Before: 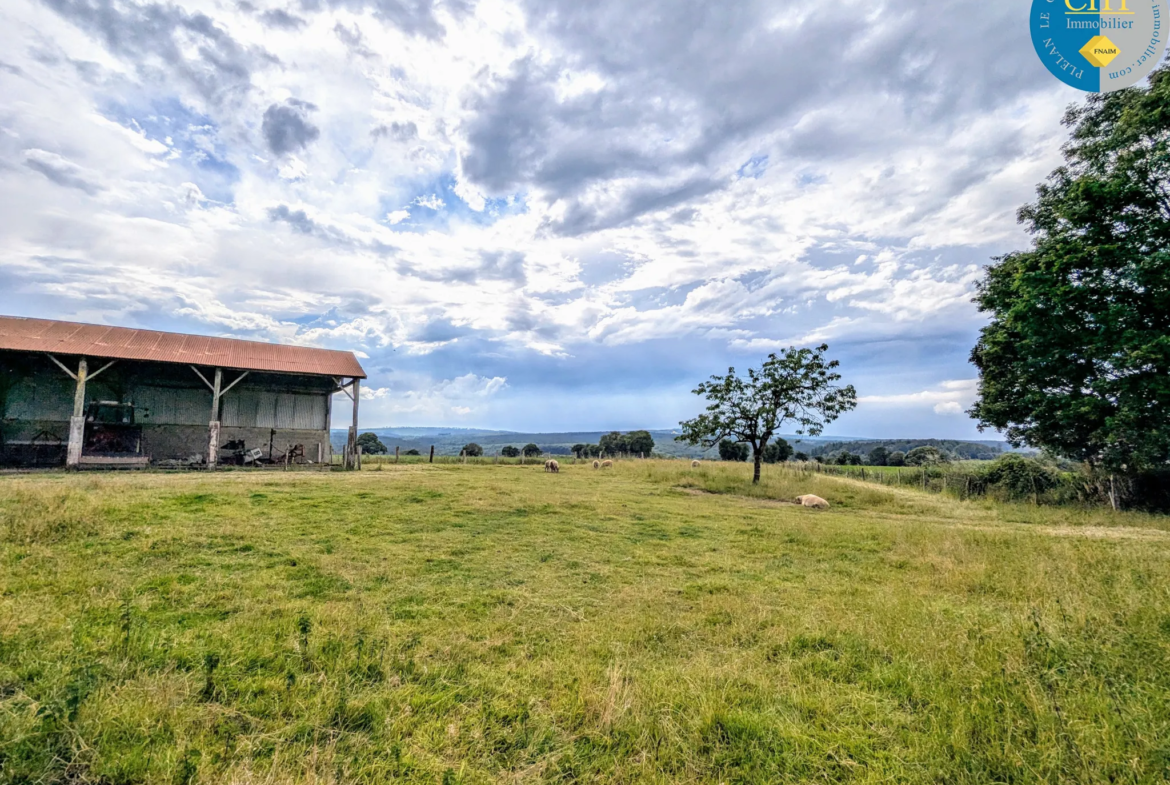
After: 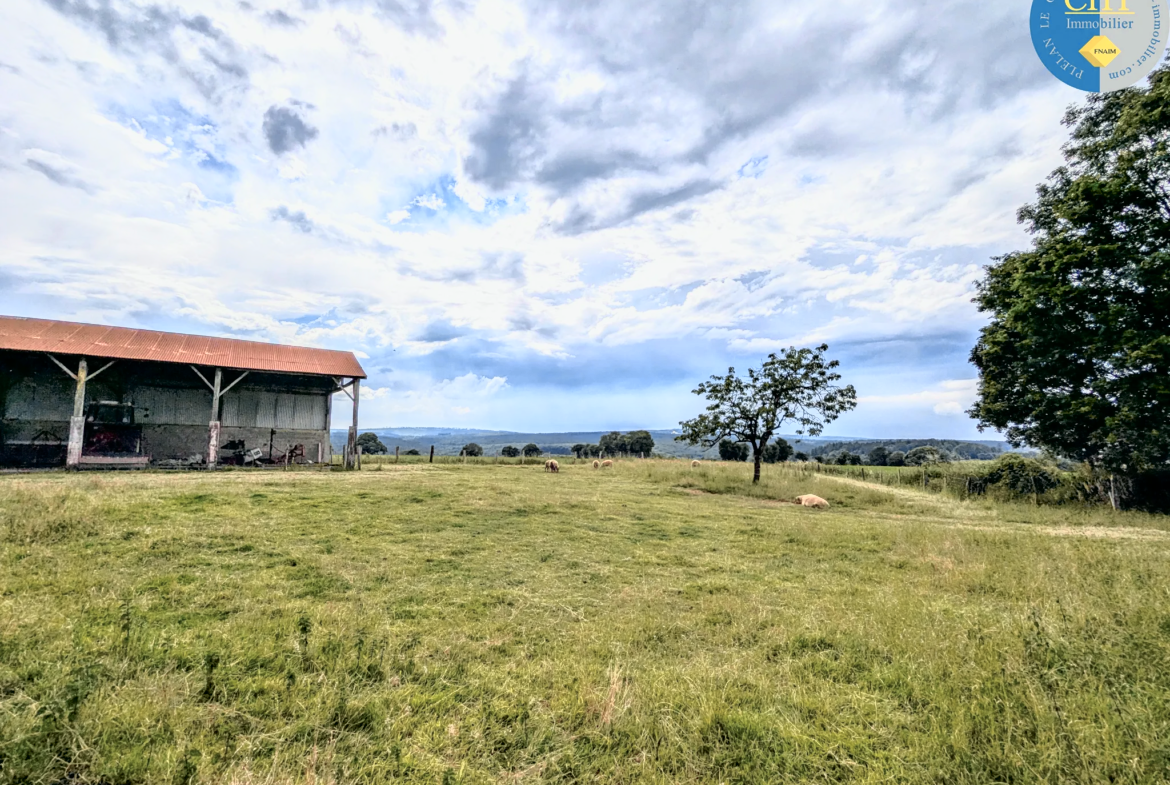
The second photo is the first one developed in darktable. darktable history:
tone curve: curves: ch0 [(0, 0) (0.105, 0.068) (0.181, 0.185) (0.28, 0.291) (0.384, 0.404) (0.485, 0.531) (0.638, 0.681) (0.795, 0.879) (1, 0.977)]; ch1 [(0, 0) (0.161, 0.092) (0.35, 0.33) (0.379, 0.401) (0.456, 0.469) (0.504, 0.5) (0.512, 0.514) (0.58, 0.597) (0.635, 0.646) (1, 1)]; ch2 [(0, 0) (0.371, 0.362) (0.437, 0.437) (0.5, 0.5) (0.53, 0.523) (0.56, 0.58) (0.622, 0.606) (1, 1)], color space Lab, independent channels, preserve colors none
